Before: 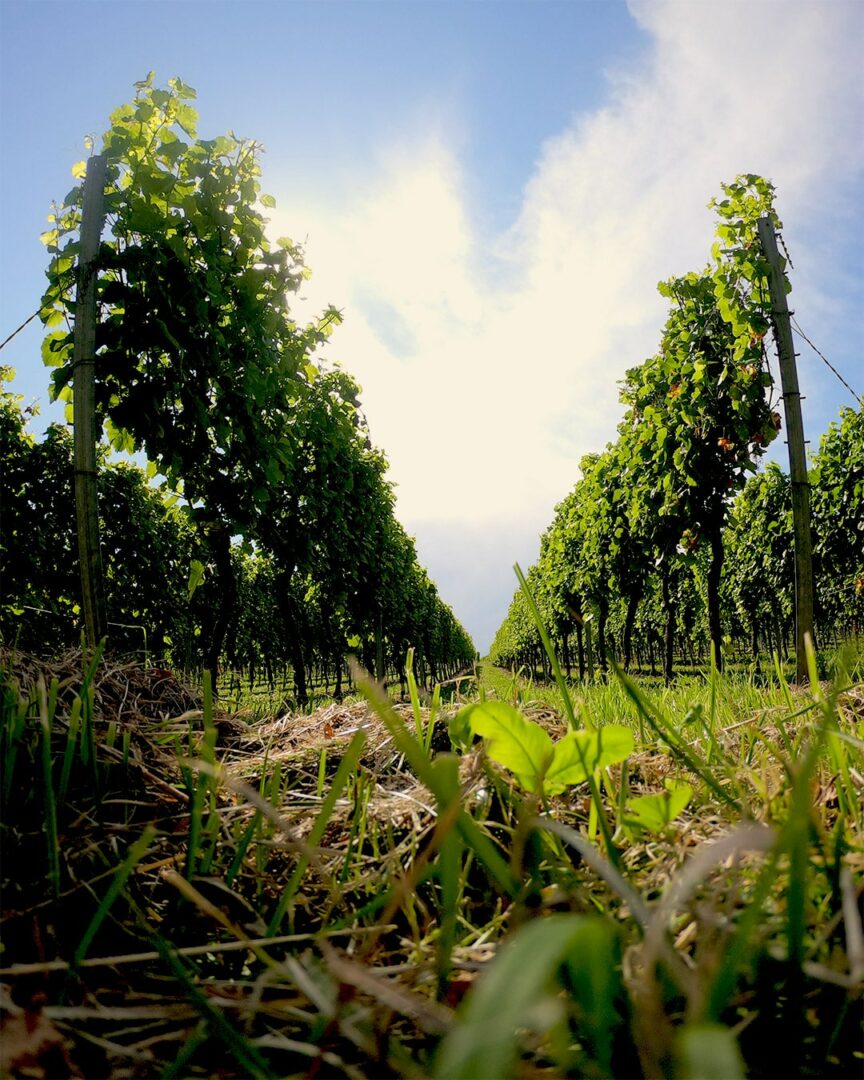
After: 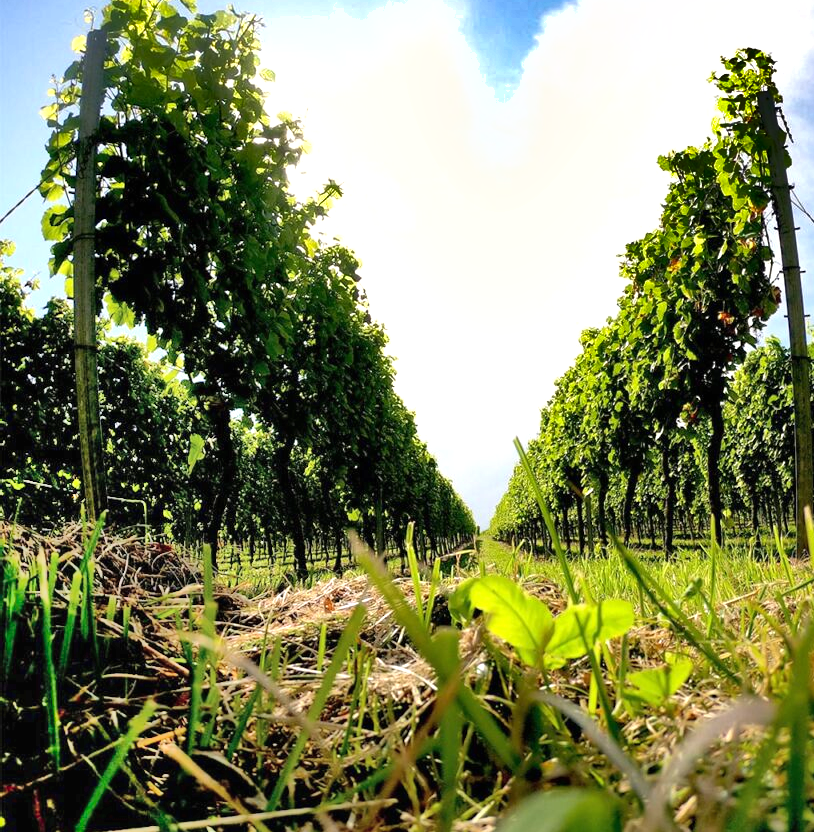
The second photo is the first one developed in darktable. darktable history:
shadows and highlights: shadows 75, highlights -60.85, soften with gaussian
crop and rotate: angle 0.03°, top 11.643%, right 5.651%, bottom 11.189%
exposure: black level correction 0, exposure 0.7 EV, compensate exposure bias true, compensate highlight preservation false
